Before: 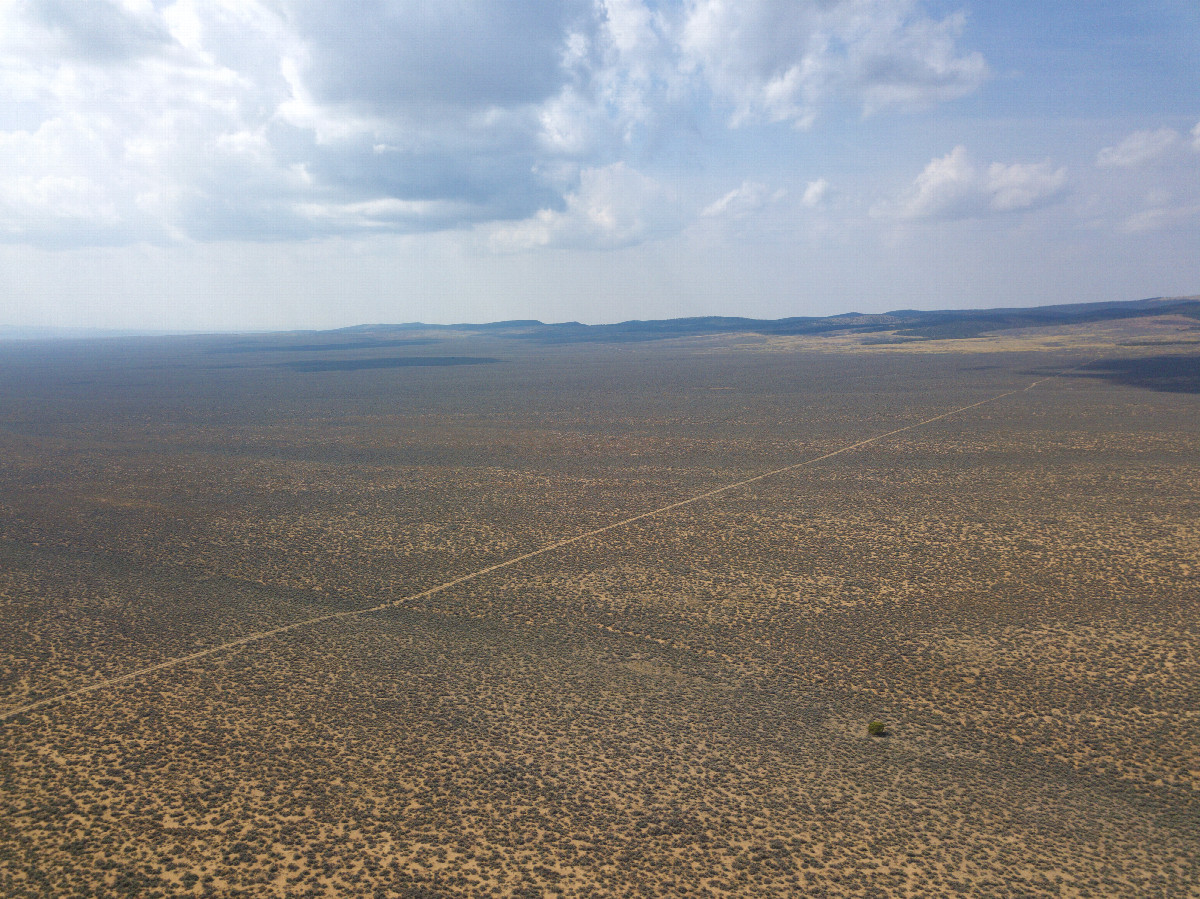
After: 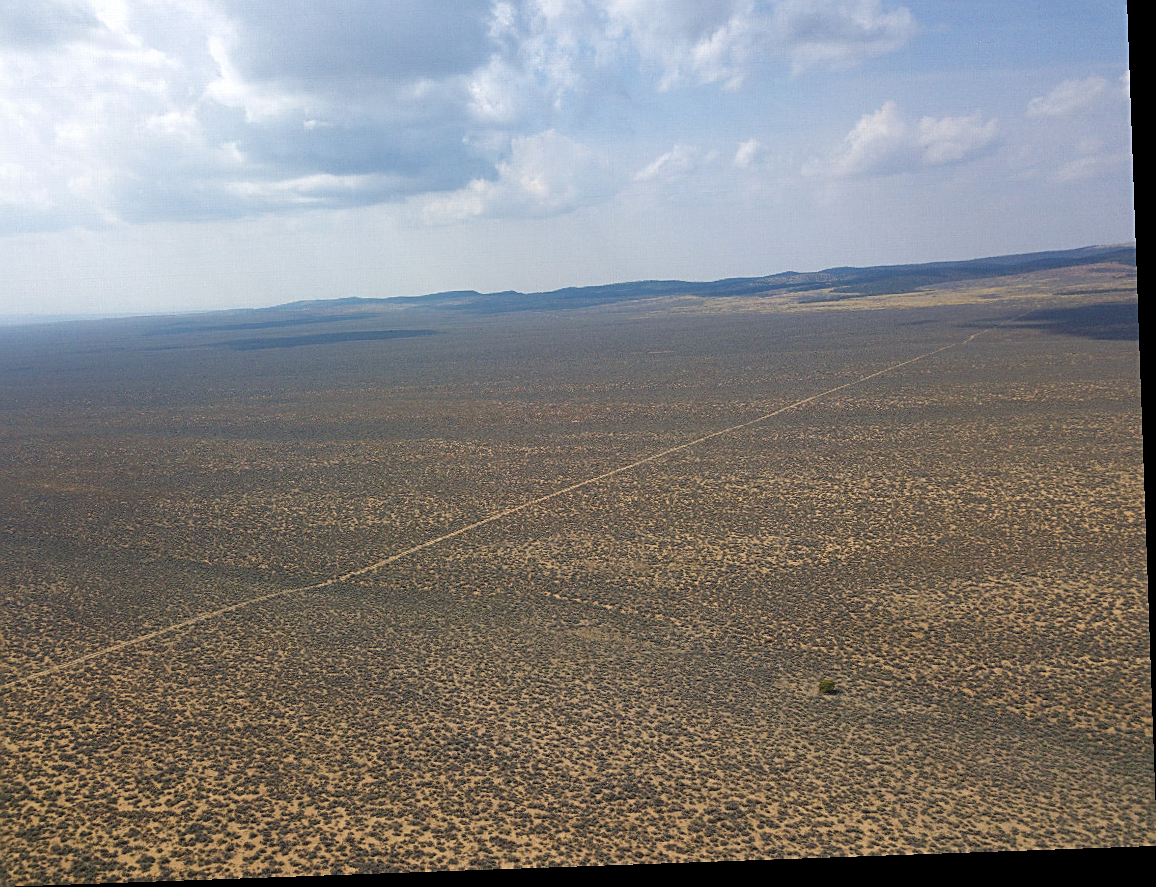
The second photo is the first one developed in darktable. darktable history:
crop and rotate: angle 2.04°, left 6.079%, top 5.704%
sharpen: on, module defaults
